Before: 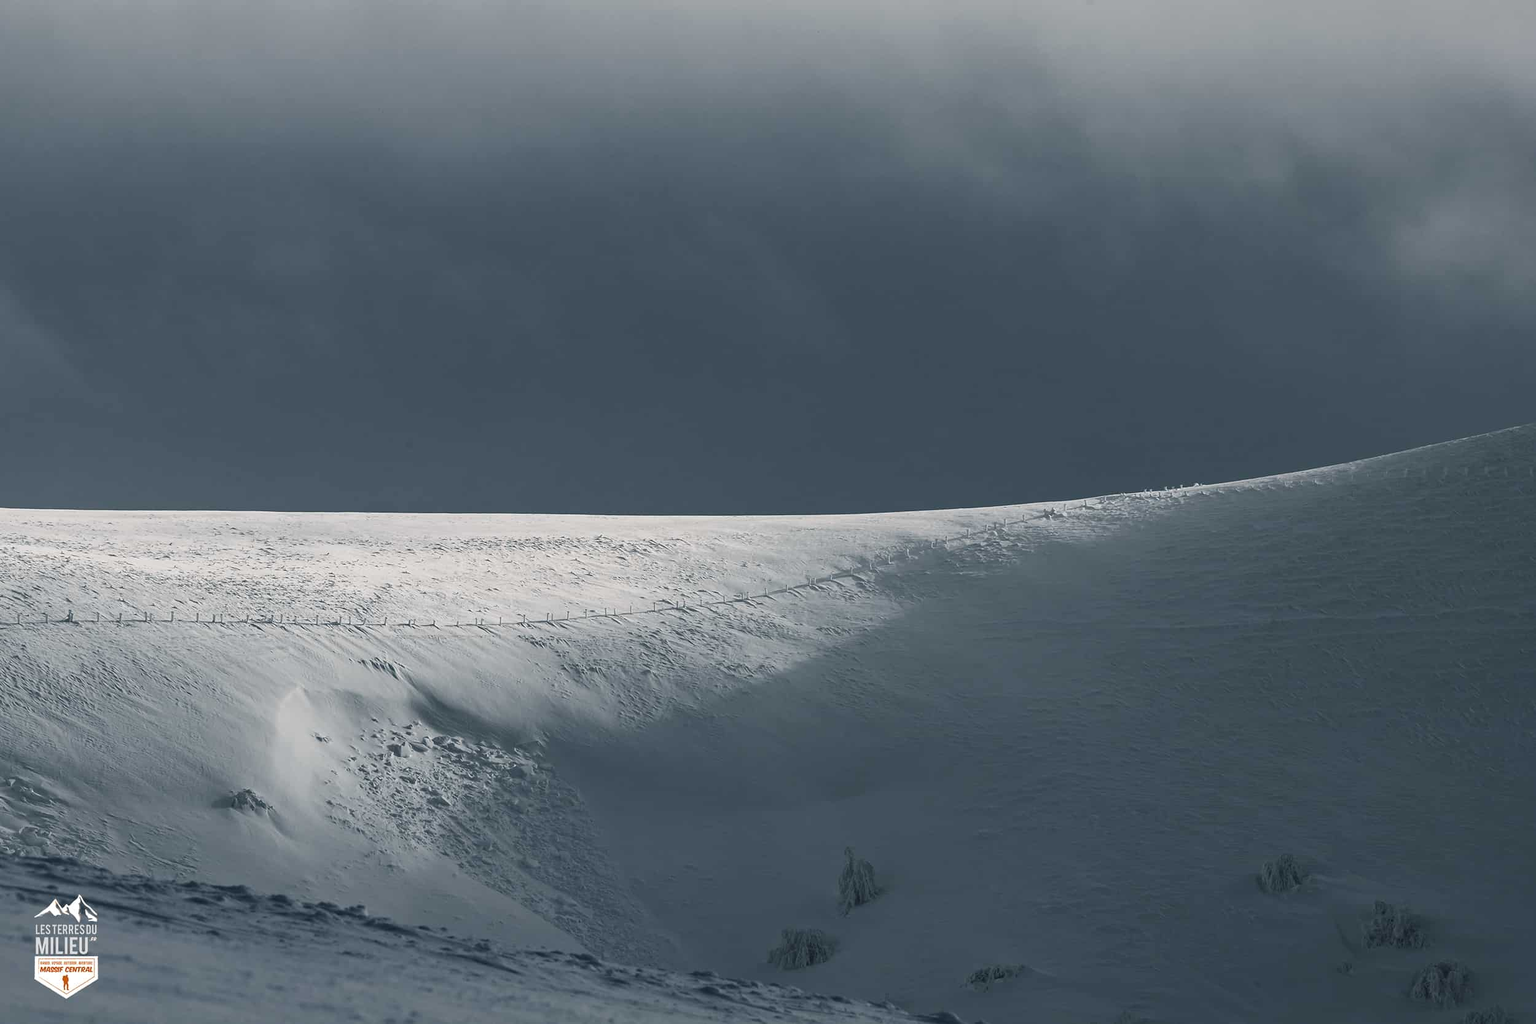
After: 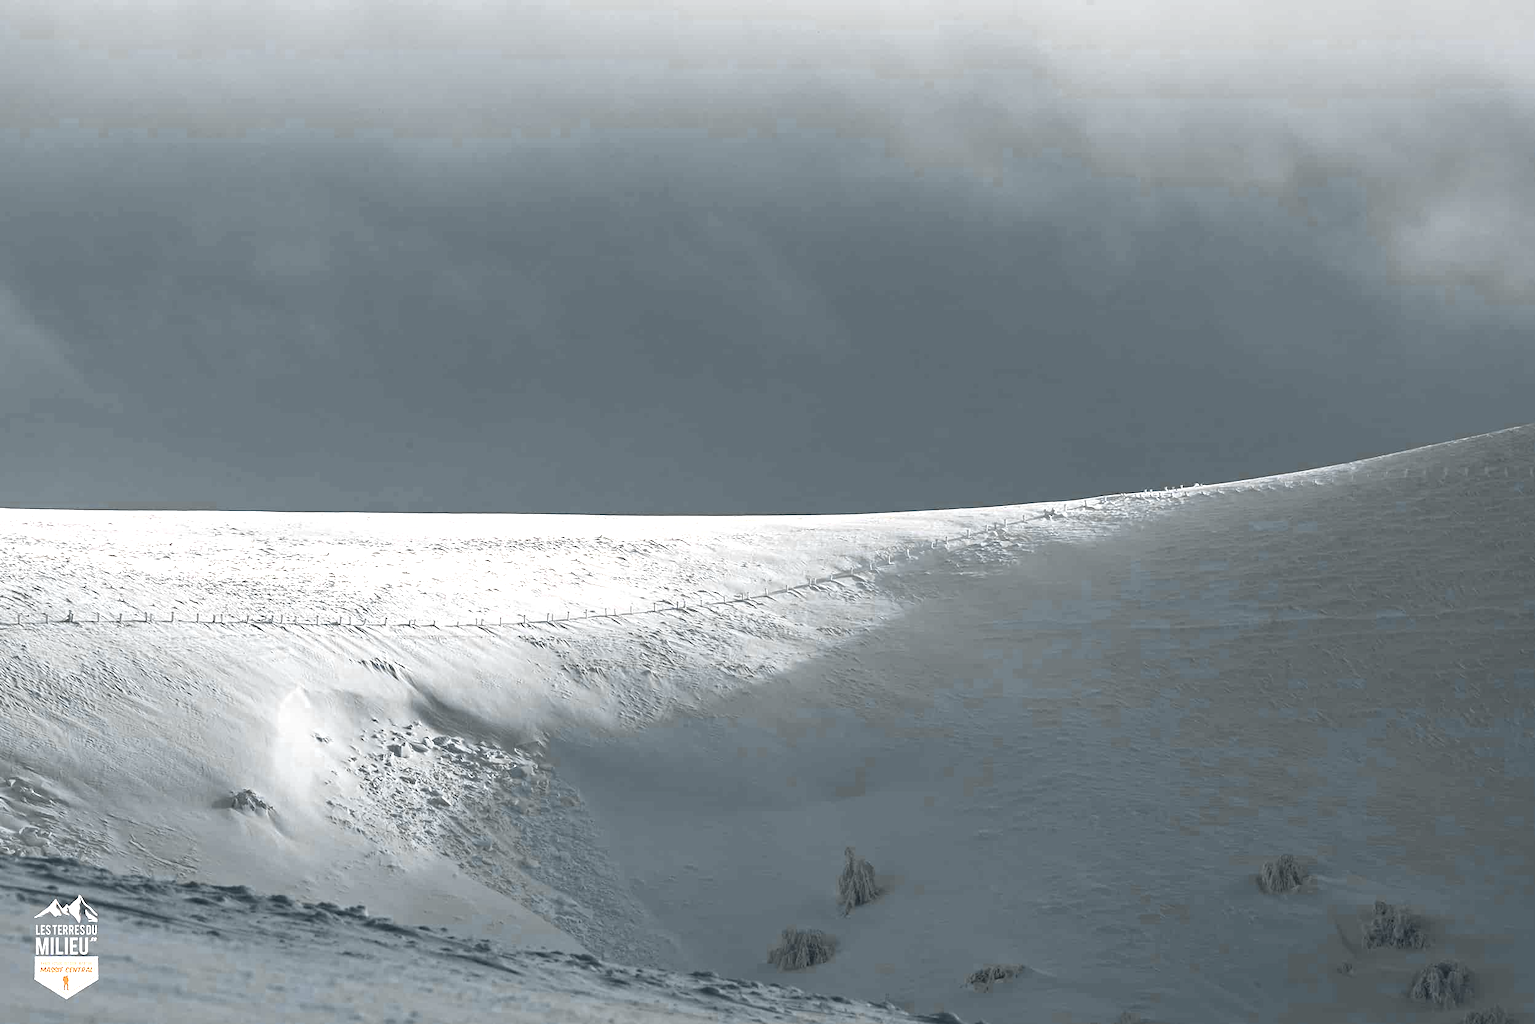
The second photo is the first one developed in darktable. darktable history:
color zones: curves: ch0 [(0.009, 0.528) (0.136, 0.6) (0.255, 0.586) (0.39, 0.528) (0.522, 0.584) (0.686, 0.736) (0.849, 0.561)]; ch1 [(0.045, 0.781) (0.14, 0.416) (0.257, 0.695) (0.442, 0.032) (0.738, 0.338) (0.818, 0.632) (0.891, 0.741) (1, 0.704)]; ch2 [(0, 0.667) (0.141, 0.52) (0.26, 0.37) (0.474, 0.432) (0.743, 0.286)]
levels: levels [0, 0.394, 0.787]
